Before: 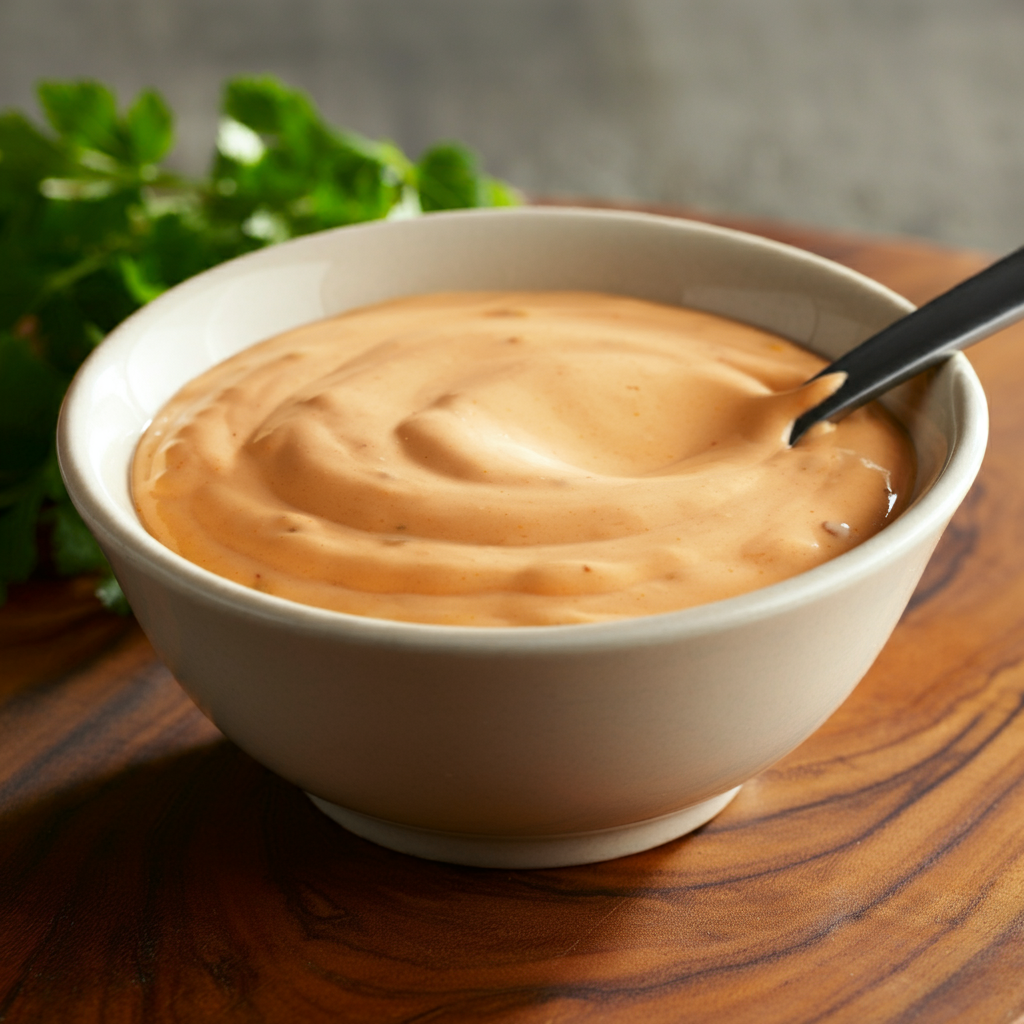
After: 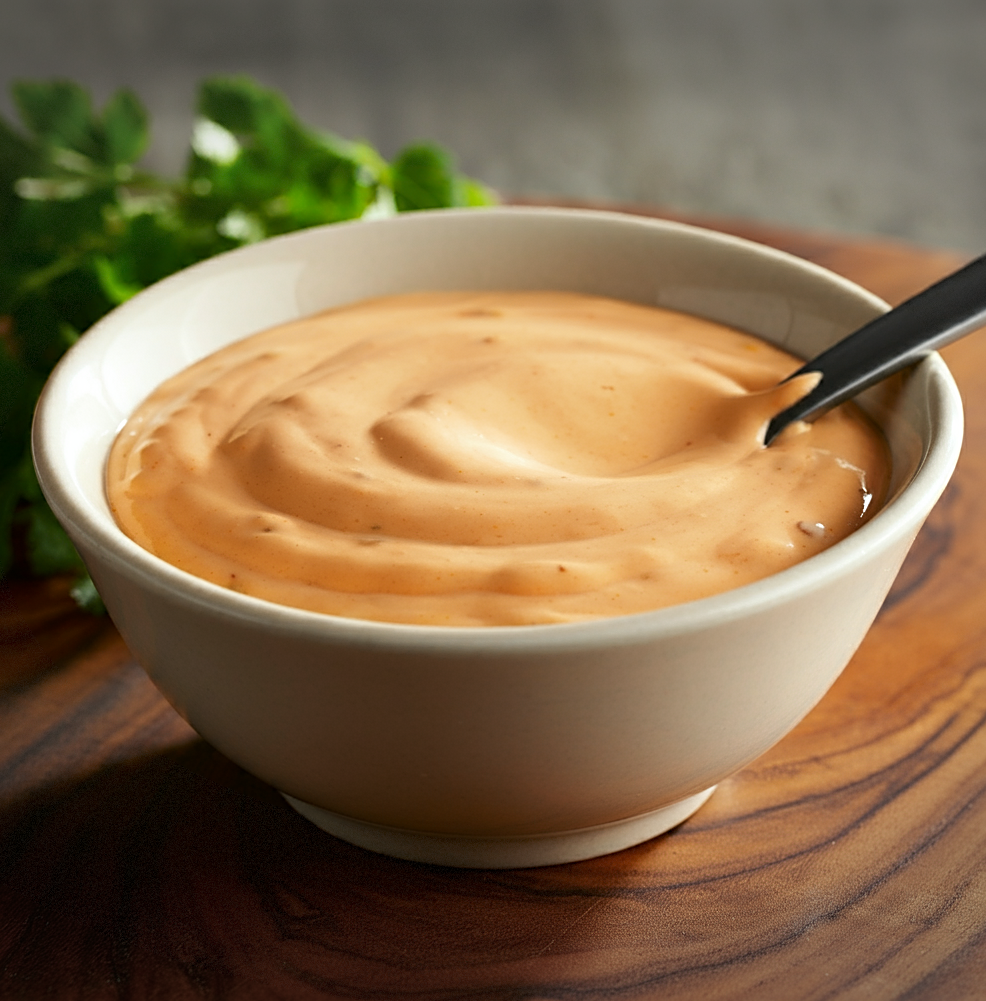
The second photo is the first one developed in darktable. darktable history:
sharpen: on, module defaults
vignetting: fall-off start 100%, brightness -0.406, saturation -0.3, width/height ratio 1.324, dithering 8-bit output, unbound false
crop and rotate: left 2.536%, right 1.107%, bottom 2.246%
